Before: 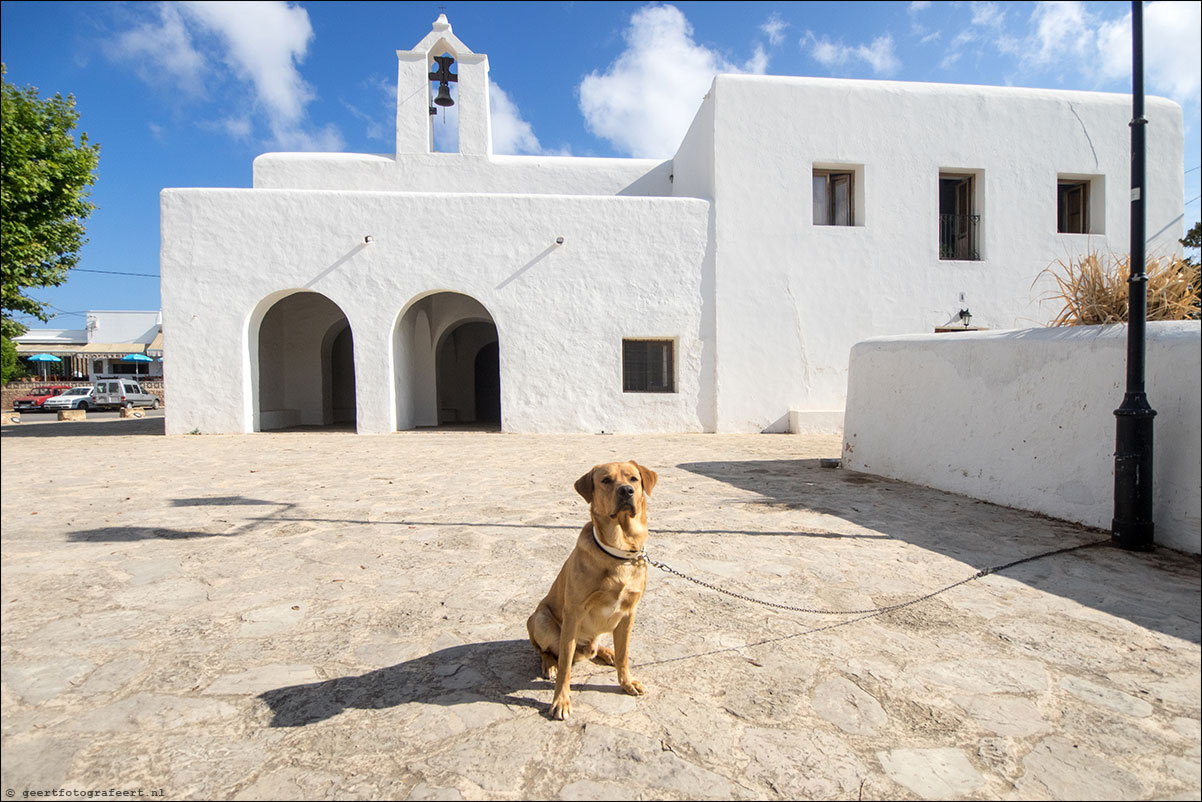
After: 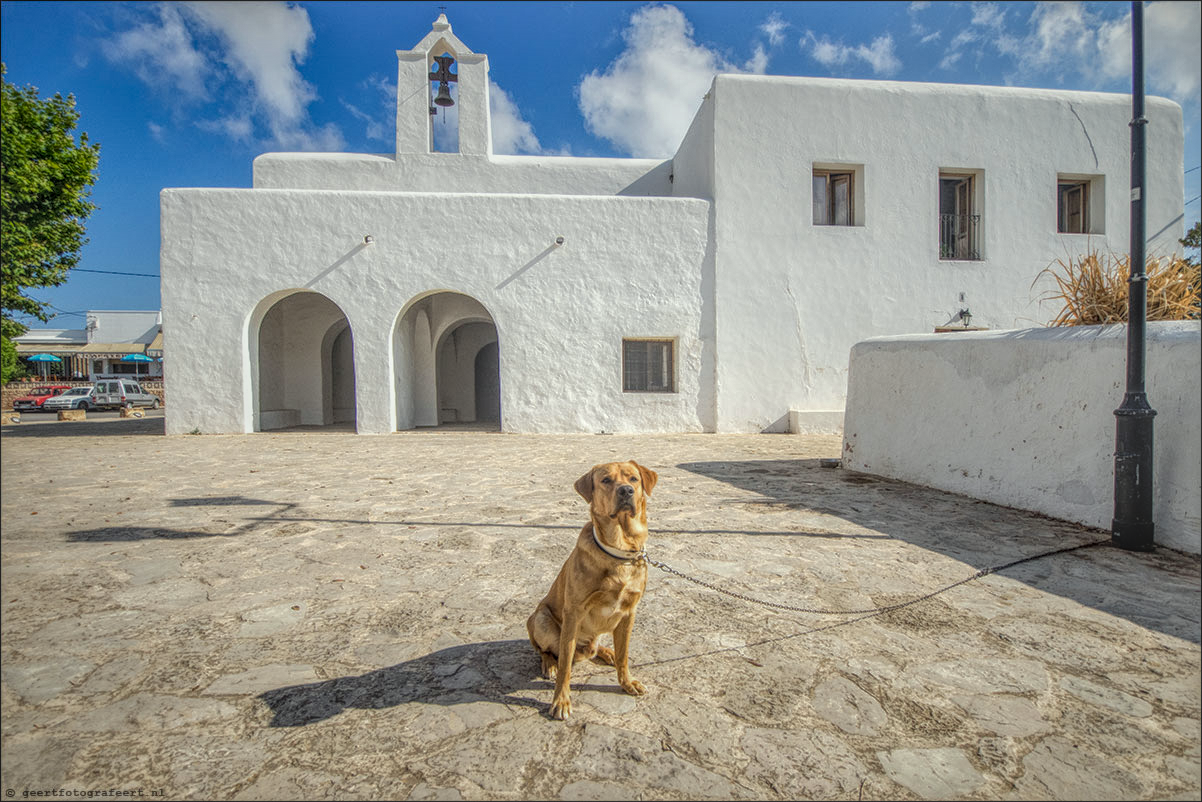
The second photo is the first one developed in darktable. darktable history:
local contrast: highlights 20%, shadows 30%, detail 200%, midtone range 0.2
color correction: highlights a* -2.68, highlights b* 2.57
